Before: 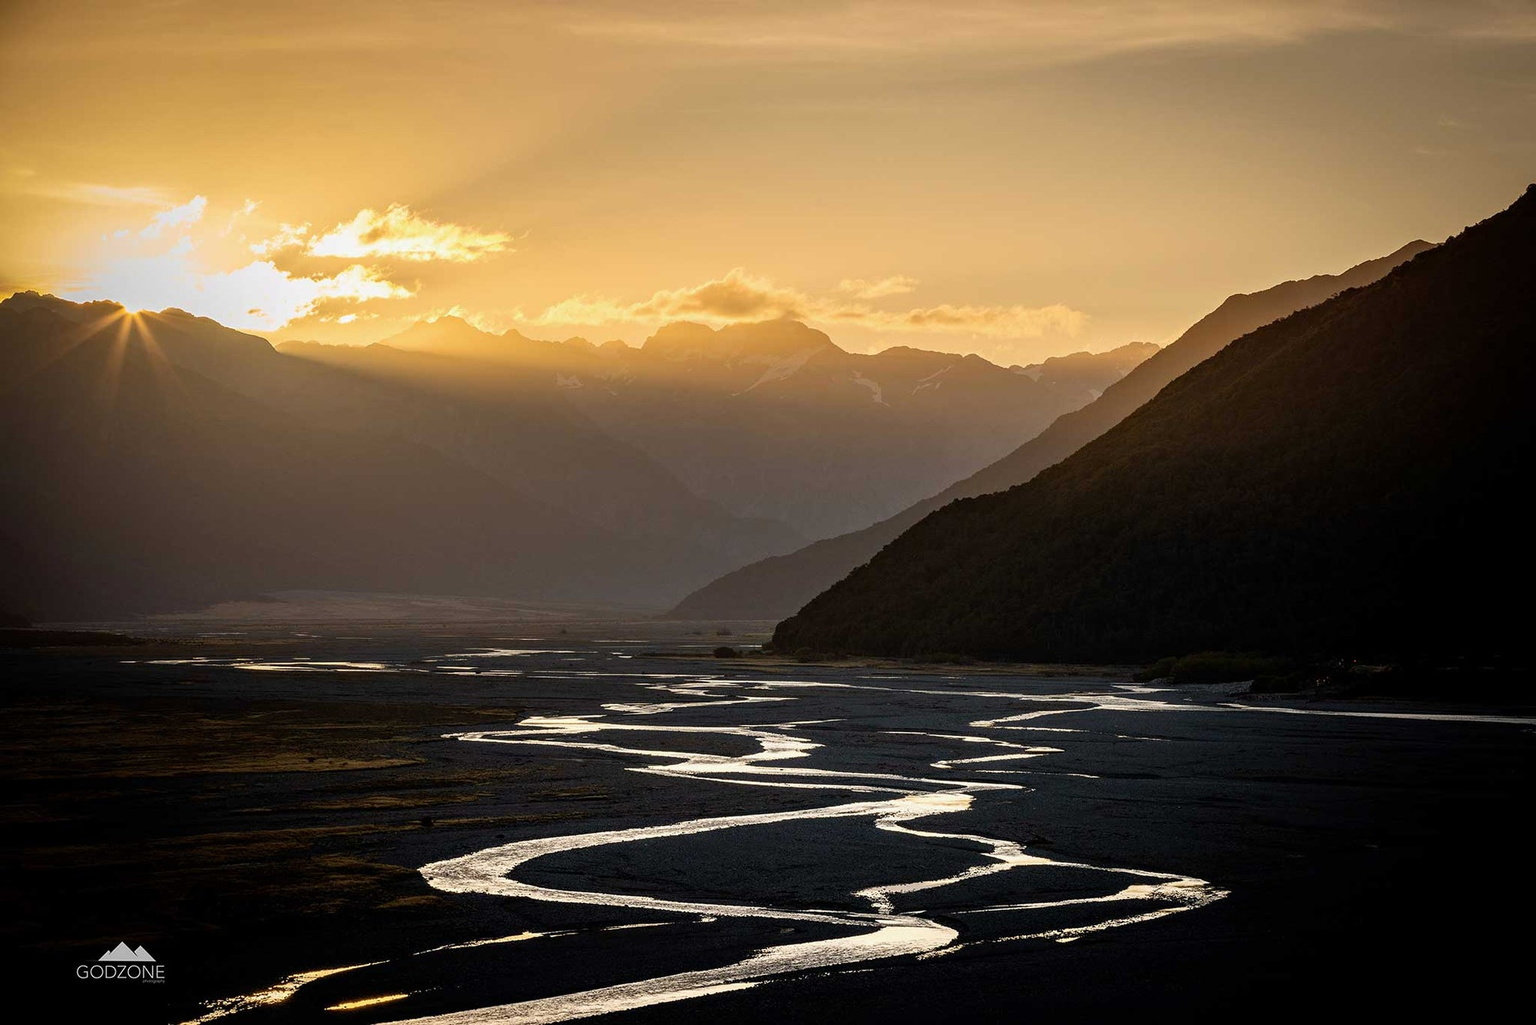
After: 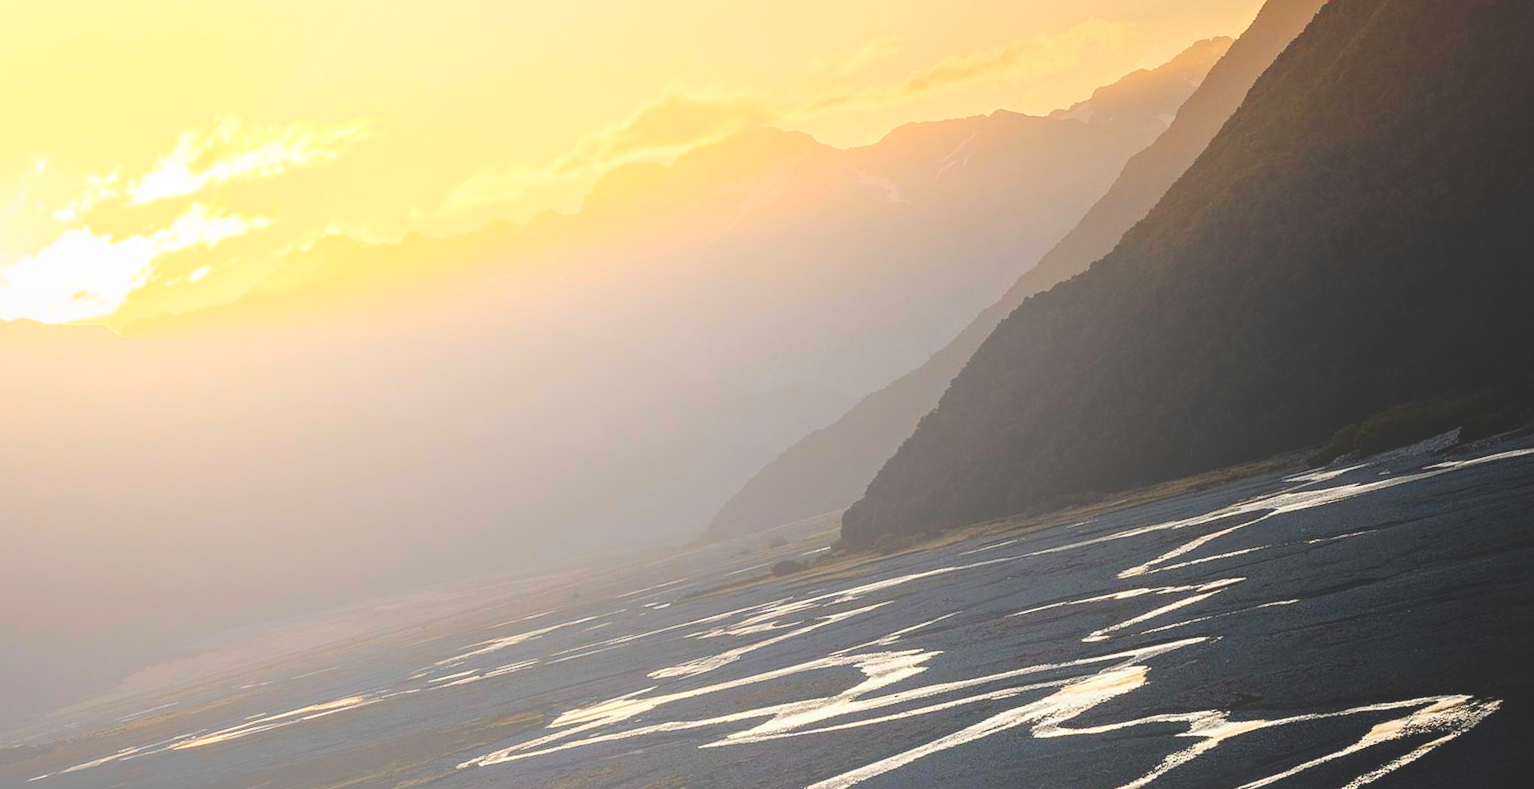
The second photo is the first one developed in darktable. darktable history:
crop: left 6.446%, top 8.188%, right 9.538%, bottom 3.548%
rotate and perspective: rotation -14.8°, crop left 0.1, crop right 0.903, crop top 0.25, crop bottom 0.748
bloom: size 70%, threshold 25%, strength 70%
